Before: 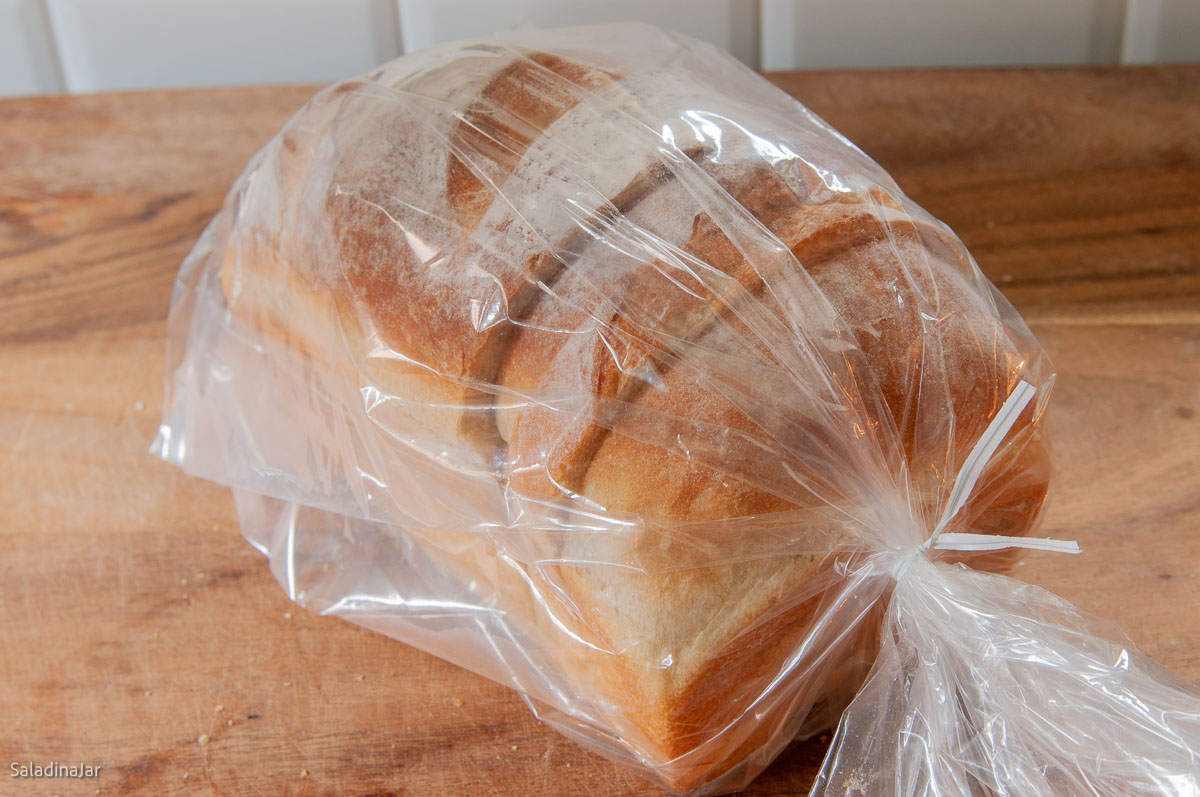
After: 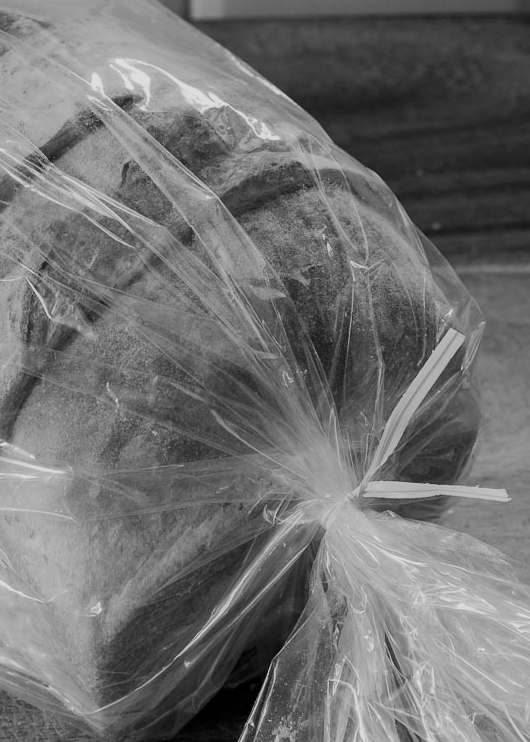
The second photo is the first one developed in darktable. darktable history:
crop: left 47.628%, top 6.643%, right 7.874%
filmic rgb: black relative exposure -7.65 EV, white relative exposure 4.56 EV, hardness 3.61
contrast brightness saturation: contrast 0.2, brightness -0.11, saturation 0.1
tone equalizer: on, module defaults
haze removal: compatibility mode true, adaptive false
monochrome: on, module defaults
